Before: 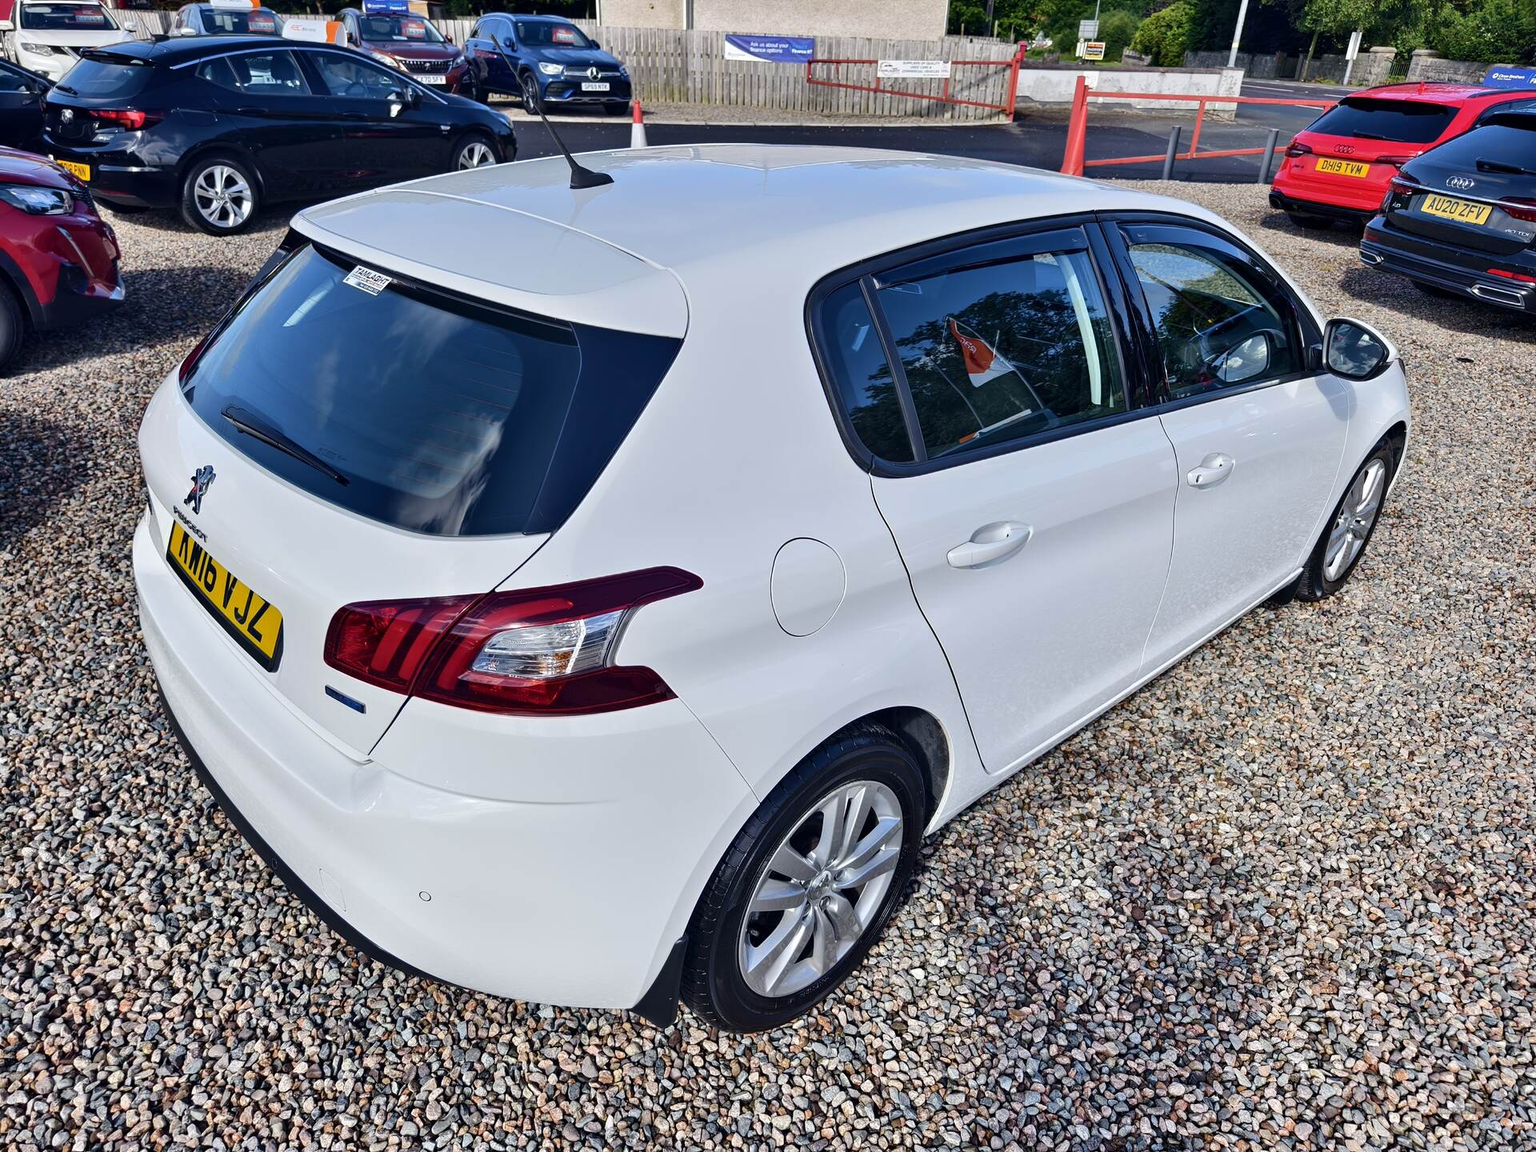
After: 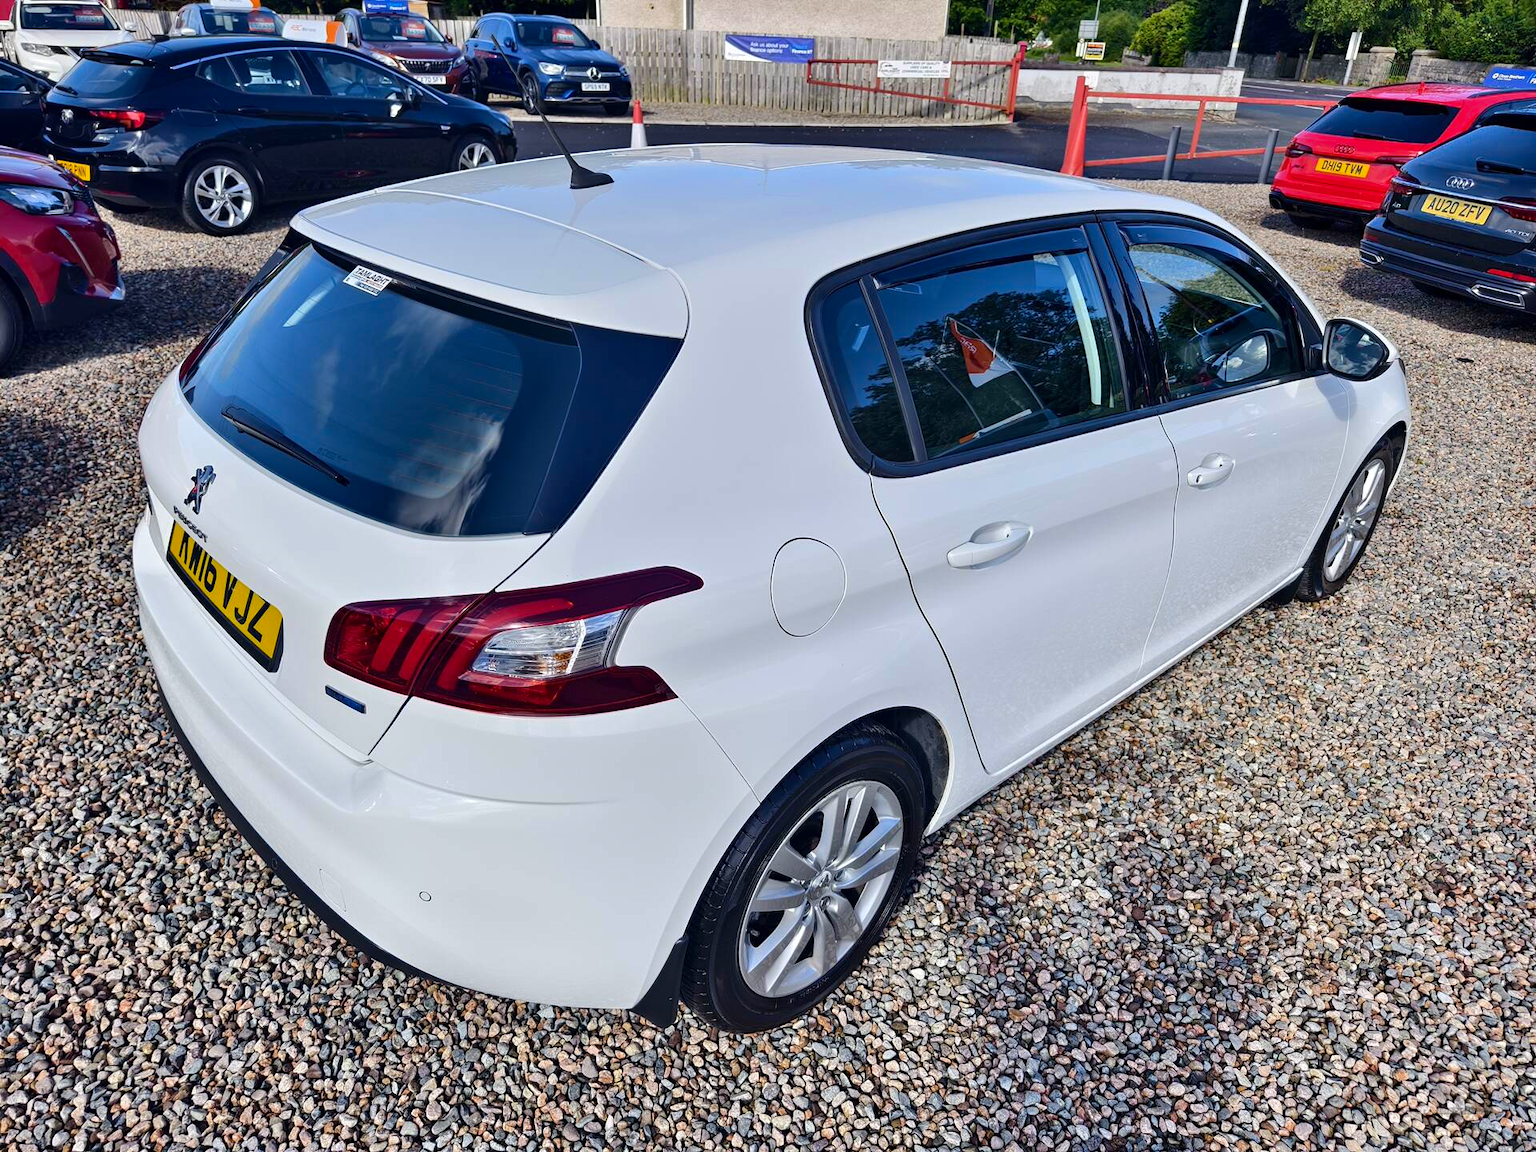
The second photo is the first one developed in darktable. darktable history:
tone equalizer: edges refinement/feathering 500, mask exposure compensation -1.57 EV, preserve details no
color balance rgb: linear chroma grading › global chroma 9.25%, perceptual saturation grading › global saturation 0.437%, global vibrance 20%
